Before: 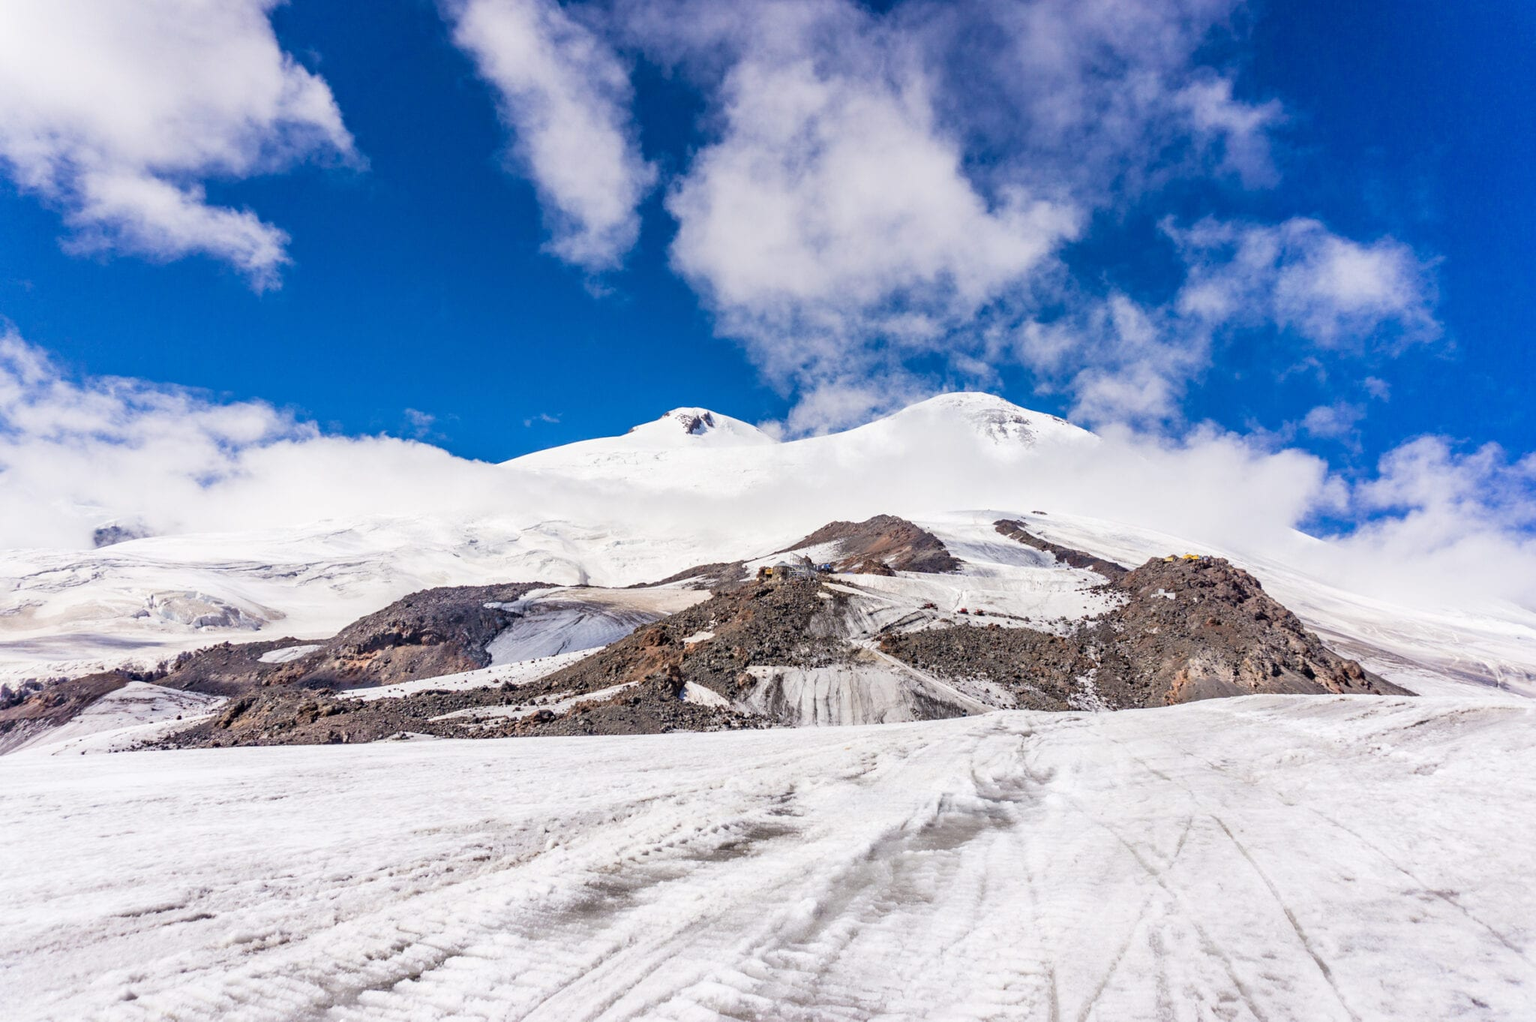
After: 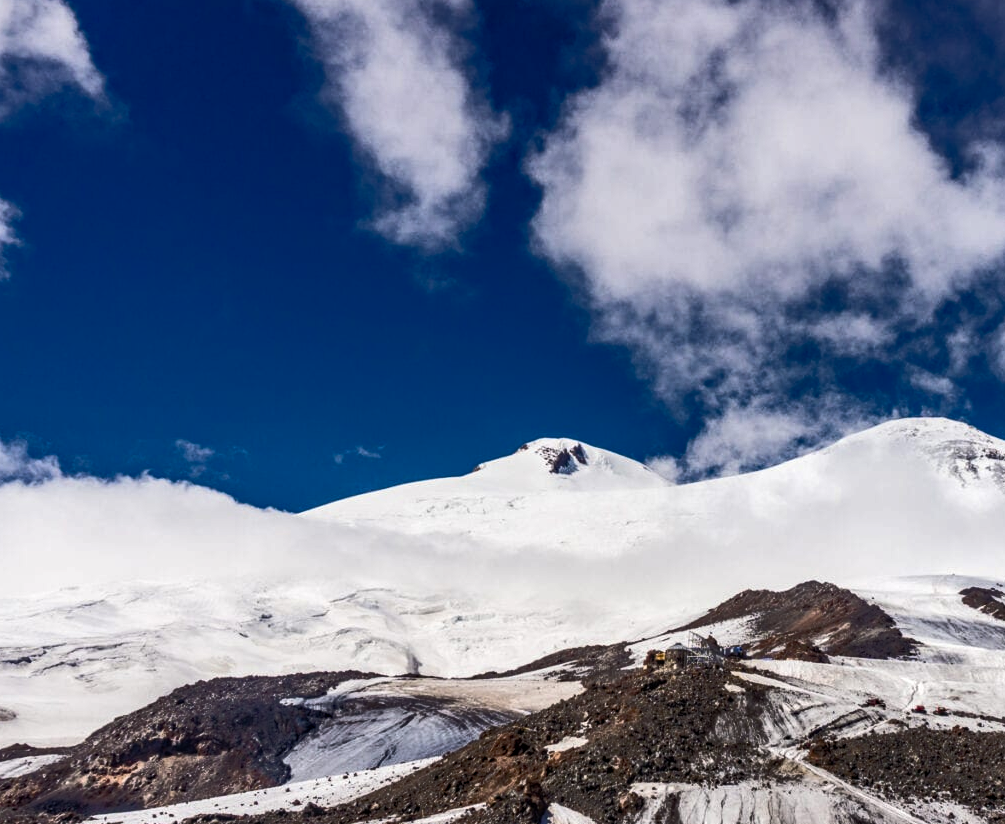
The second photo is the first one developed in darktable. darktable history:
local contrast: on, module defaults
crop: left 17.851%, top 7.744%, right 33.058%, bottom 31.703%
color balance rgb: power › hue 329.06°, perceptual saturation grading › global saturation 20.12%, perceptual saturation grading › highlights -19.867%, perceptual saturation grading › shadows 29.925%, perceptual brilliance grading › highlights 1.661%, perceptual brilliance grading › mid-tones -49.836%, perceptual brilliance grading › shadows -50.168%, global vibrance 15.029%
